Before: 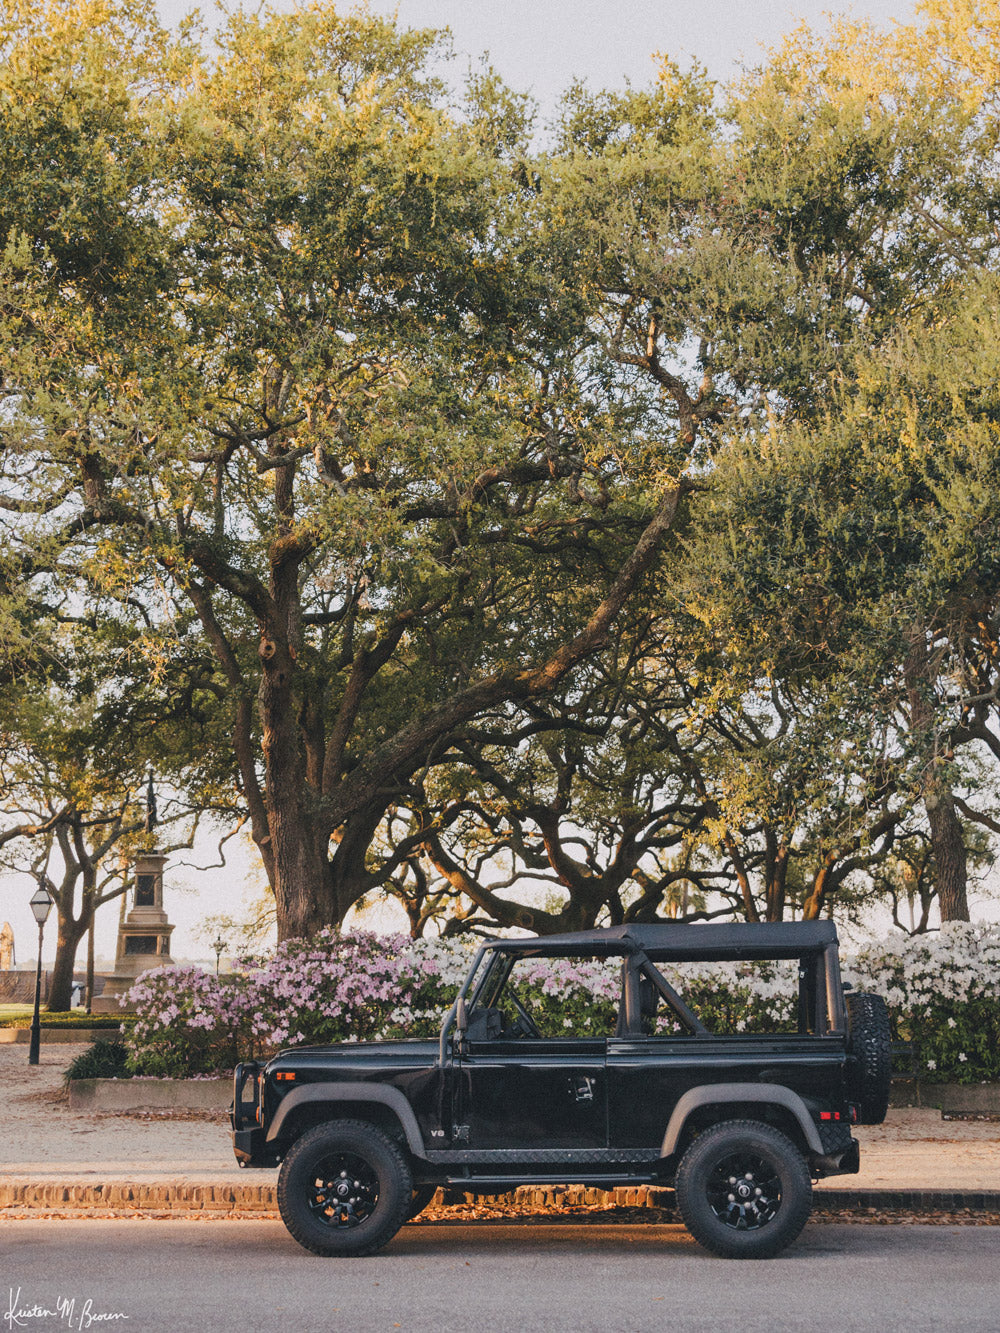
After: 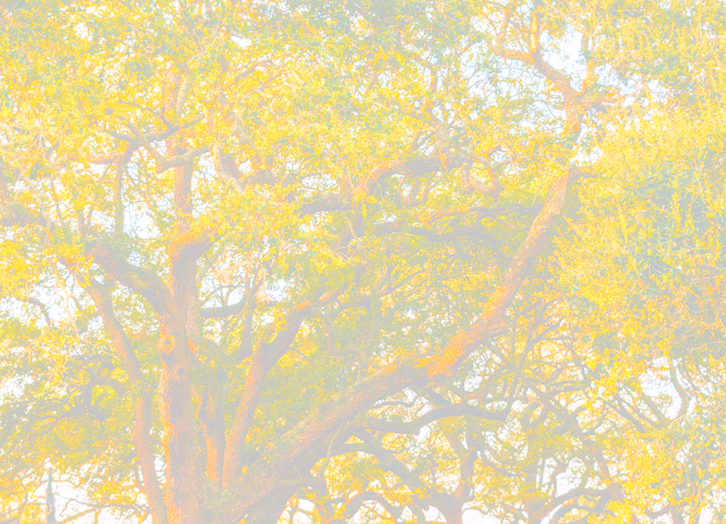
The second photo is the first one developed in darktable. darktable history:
crop: left 7.036%, top 18.398%, right 14.379%, bottom 40.043%
rotate and perspective: rotation -1.68°, lens shift (vertical) -0.146, crop left 0.049, crop right 0.912, crop top 0.032, crop bottom 0.96
white balance: emerald 1
exposure: black level correction 0, exposure 0.2 EV, compensate exposure bias true, compensate highlight preservation false
color balance rgb: perceptual saturation grading › global saturation 20%, perceptual saturation grading › highlights -25%, perceptual saturation grading › shadows 50%
local contrast: detail 130%
bloom: size 85%, threshold 5%, strength 85%
color balance: lift [1, 1.001, 0.999, 1.001], gamma [1, 1.004, 1.007, 0.993], gain [1, 0.991, 0.987, 1.013], contrast 7.5%, contrast fulcrum 10%, output saturation 115%
